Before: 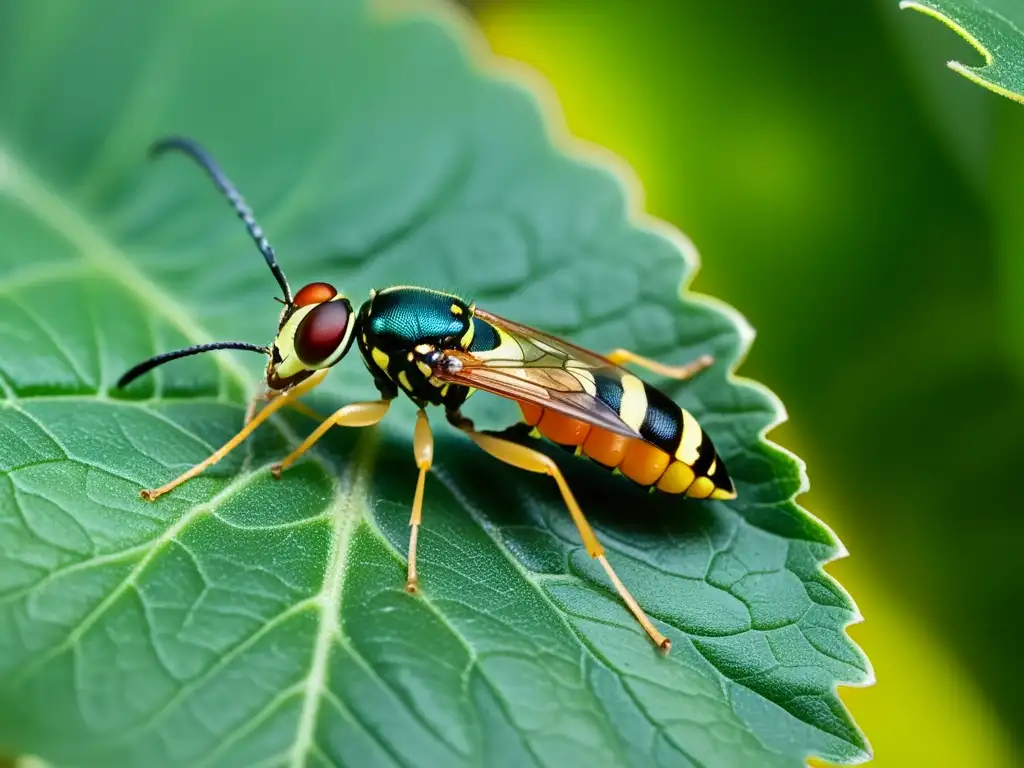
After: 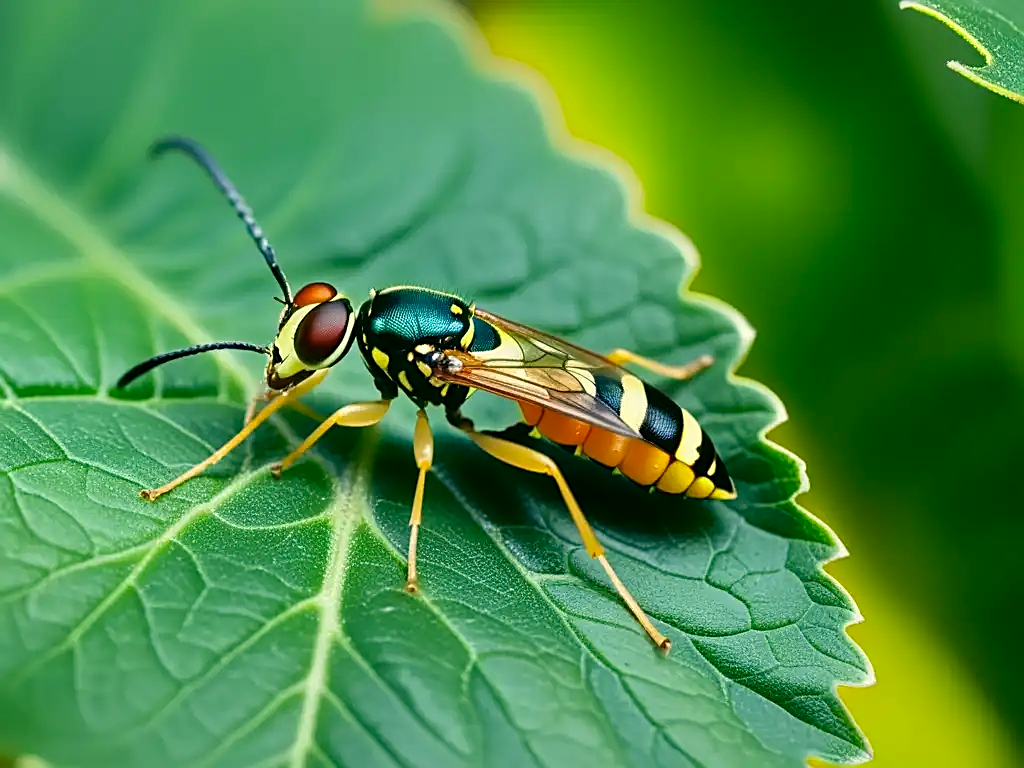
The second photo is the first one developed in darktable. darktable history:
sharpen: on, module defaults
color correction: highlights a* -0.482, highlights b* 9.48, shadows a* -9.48, shadows b* 0.803
